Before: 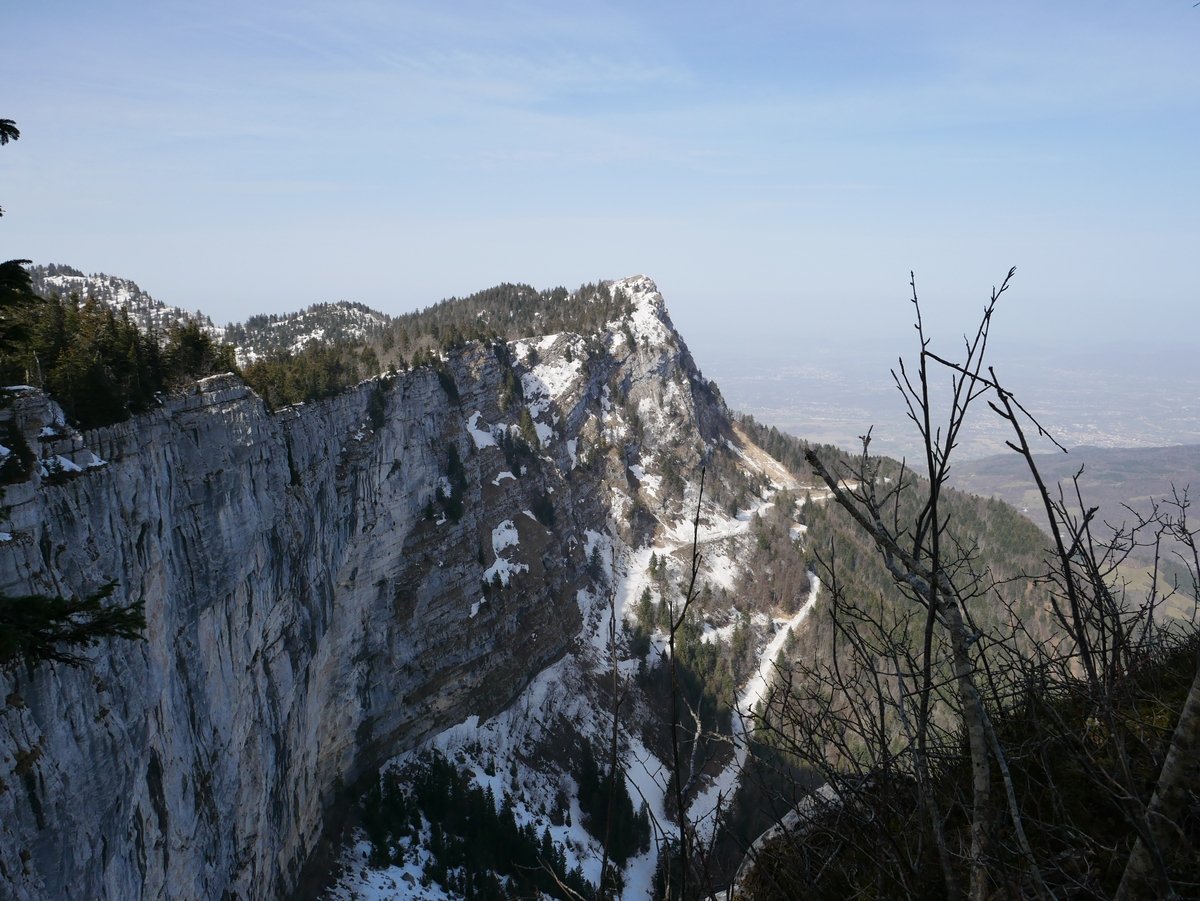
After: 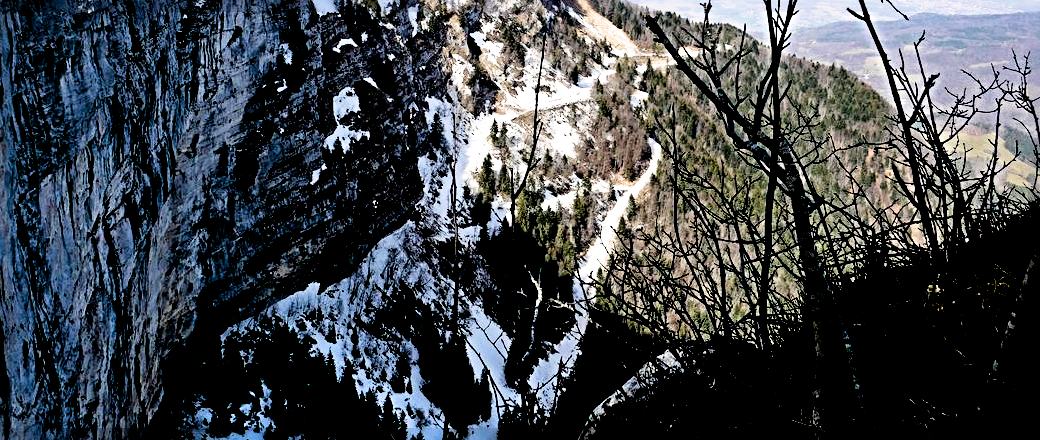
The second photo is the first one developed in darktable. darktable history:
crop and rotate: left 13.306%, top 48.129%, bottom 2.928%
sharpen: radius 4.883
exposure: black level correction 0.035, exposure 0.9 EV, compensate highlight preservation false
haze removal: compatibility mode true, adaptive false
filmic rgb: black relative exposure -4 EV, white relative exposure 3 EV, hardness 3.02, contrast 1.4
velvia: on, module defaults
